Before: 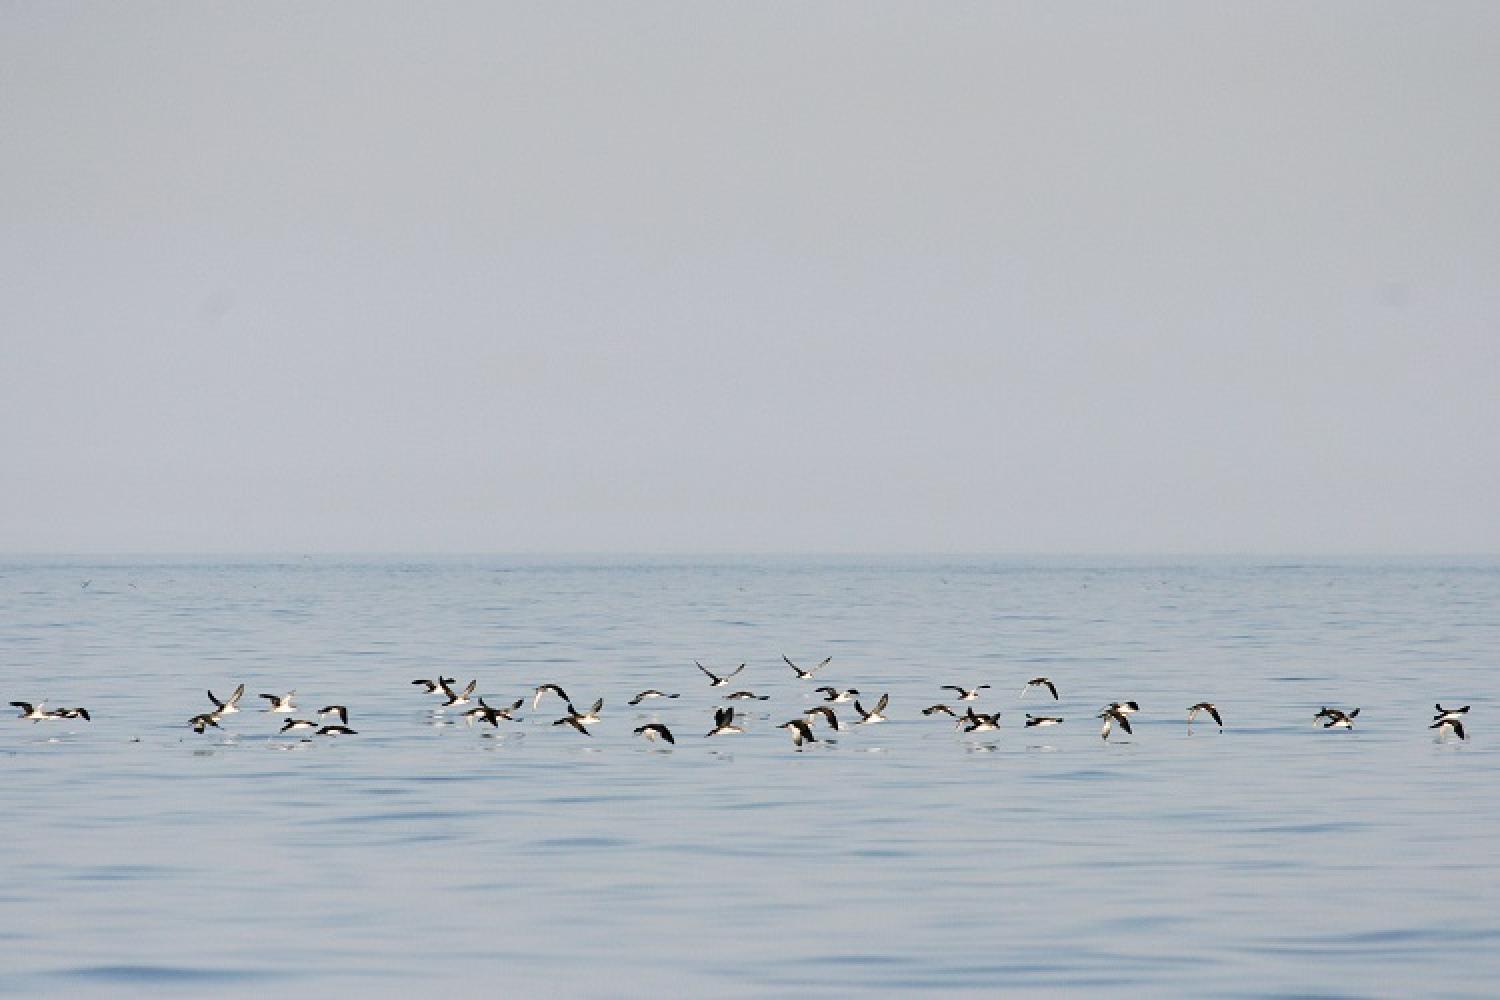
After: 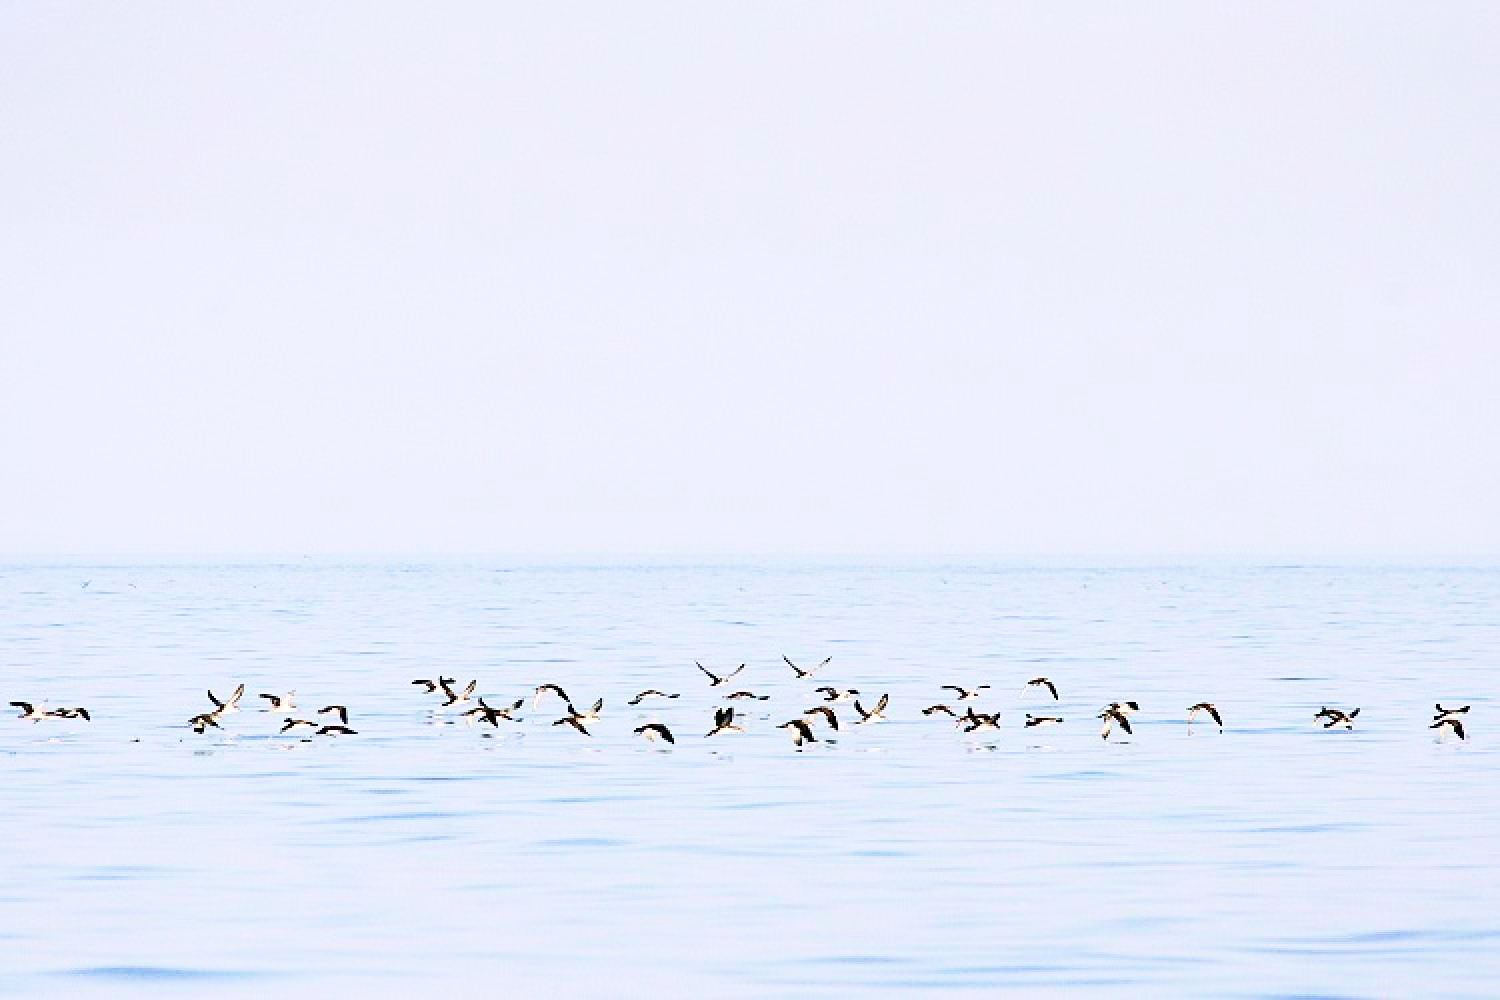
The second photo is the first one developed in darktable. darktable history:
sharpen: on, module defaults
velvia: strength 74%
contrast brightness saturation: contrast 0.39, brightness 0.53
white balance: red 1.009, blue 1.027
exposure: black level correction 0.009, exposure 0.014 EV, compensate highlight preservation false
